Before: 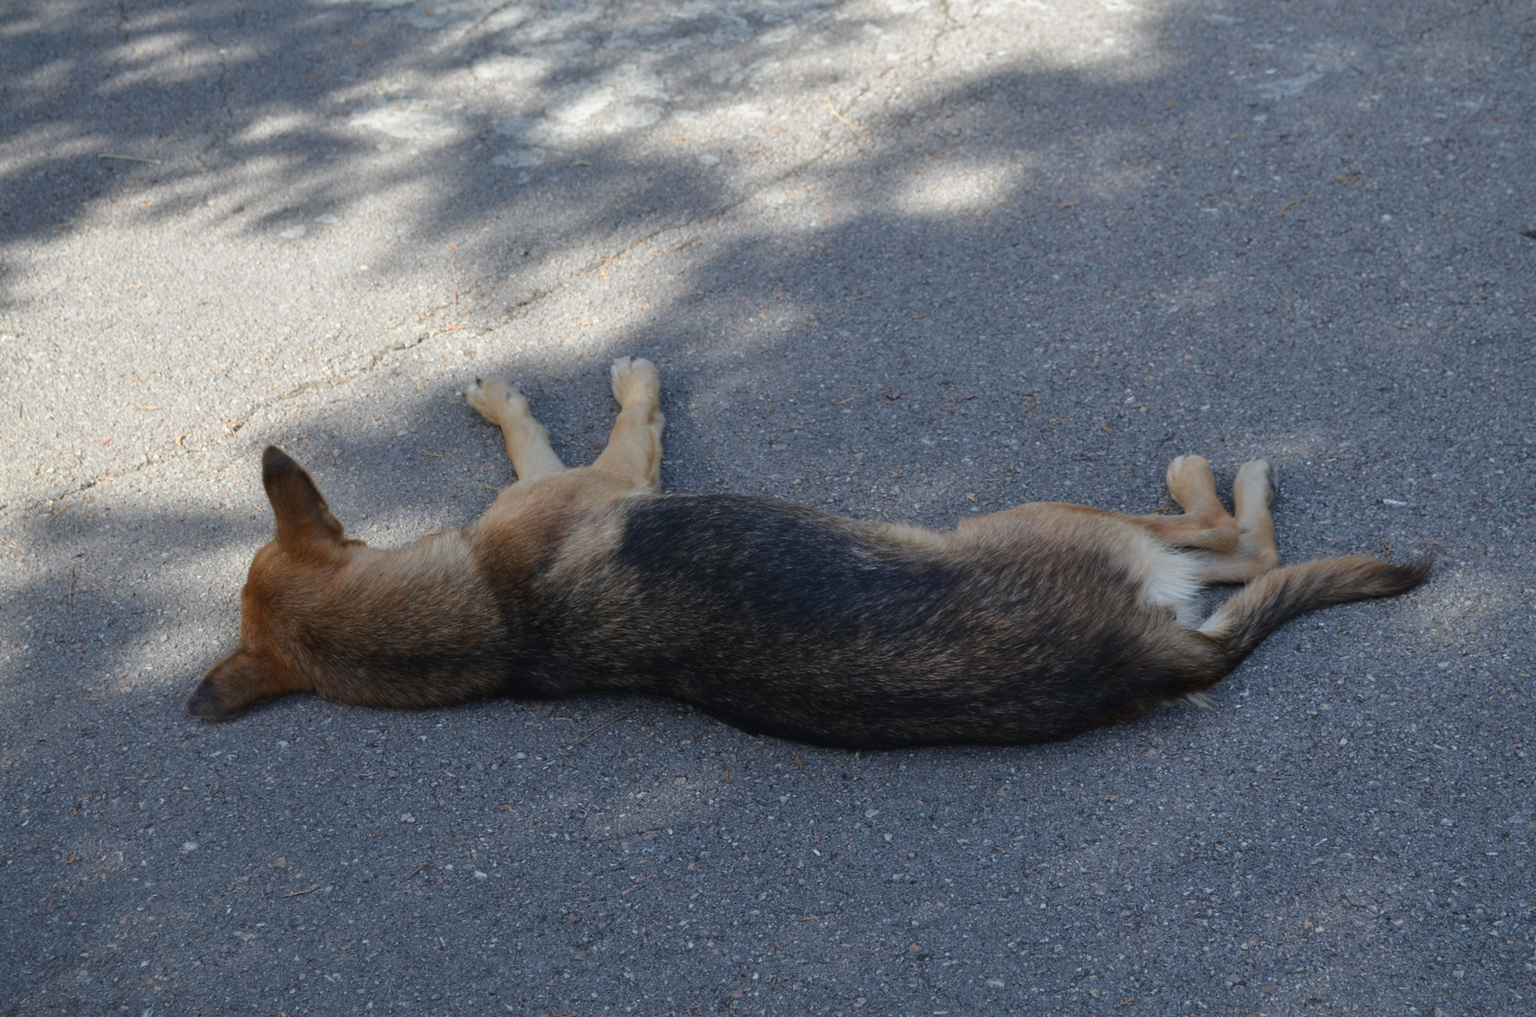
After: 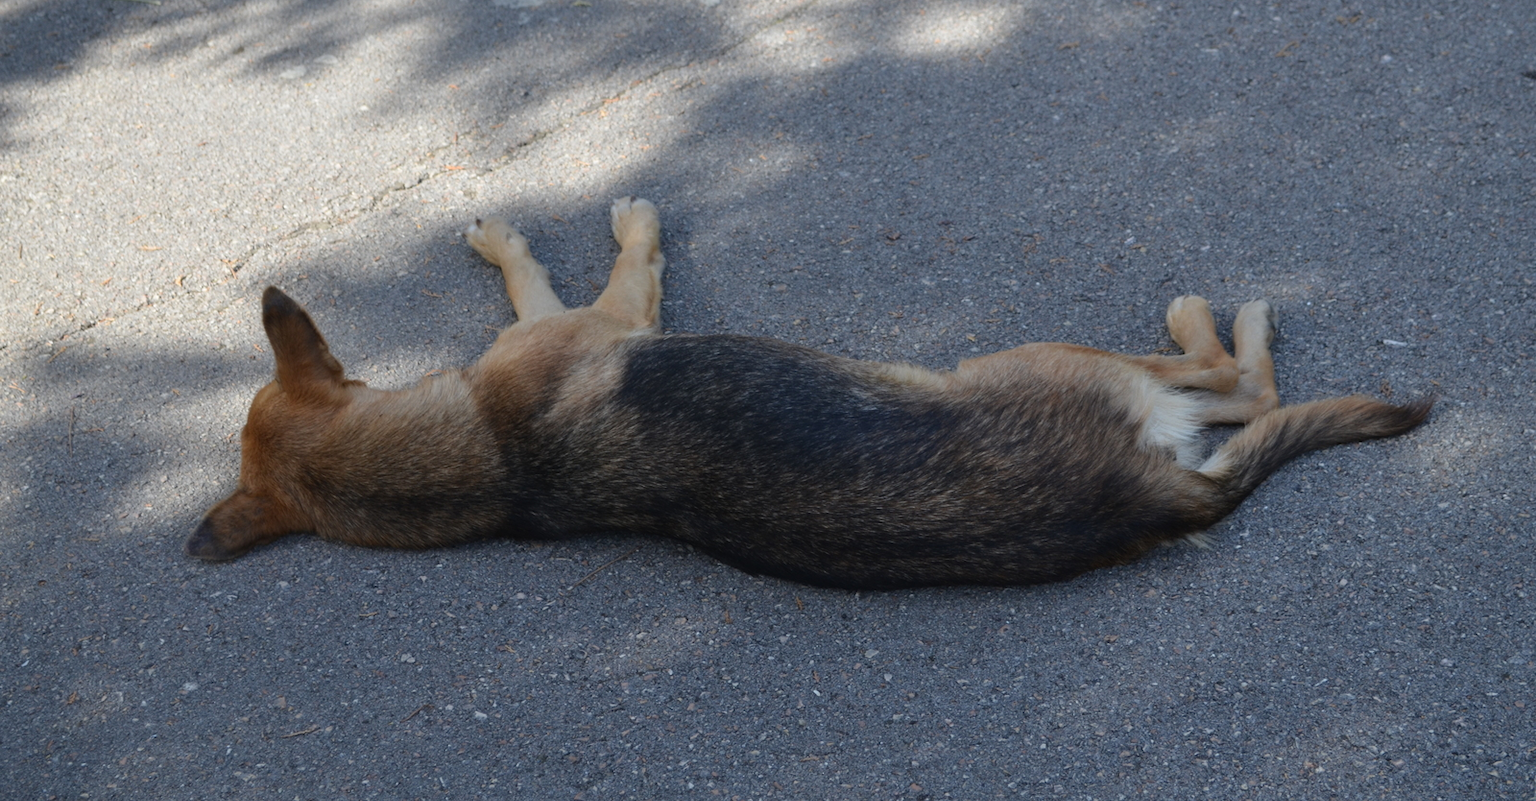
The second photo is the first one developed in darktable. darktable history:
crop and rotate: top 15.768%, bottom 5.375%
